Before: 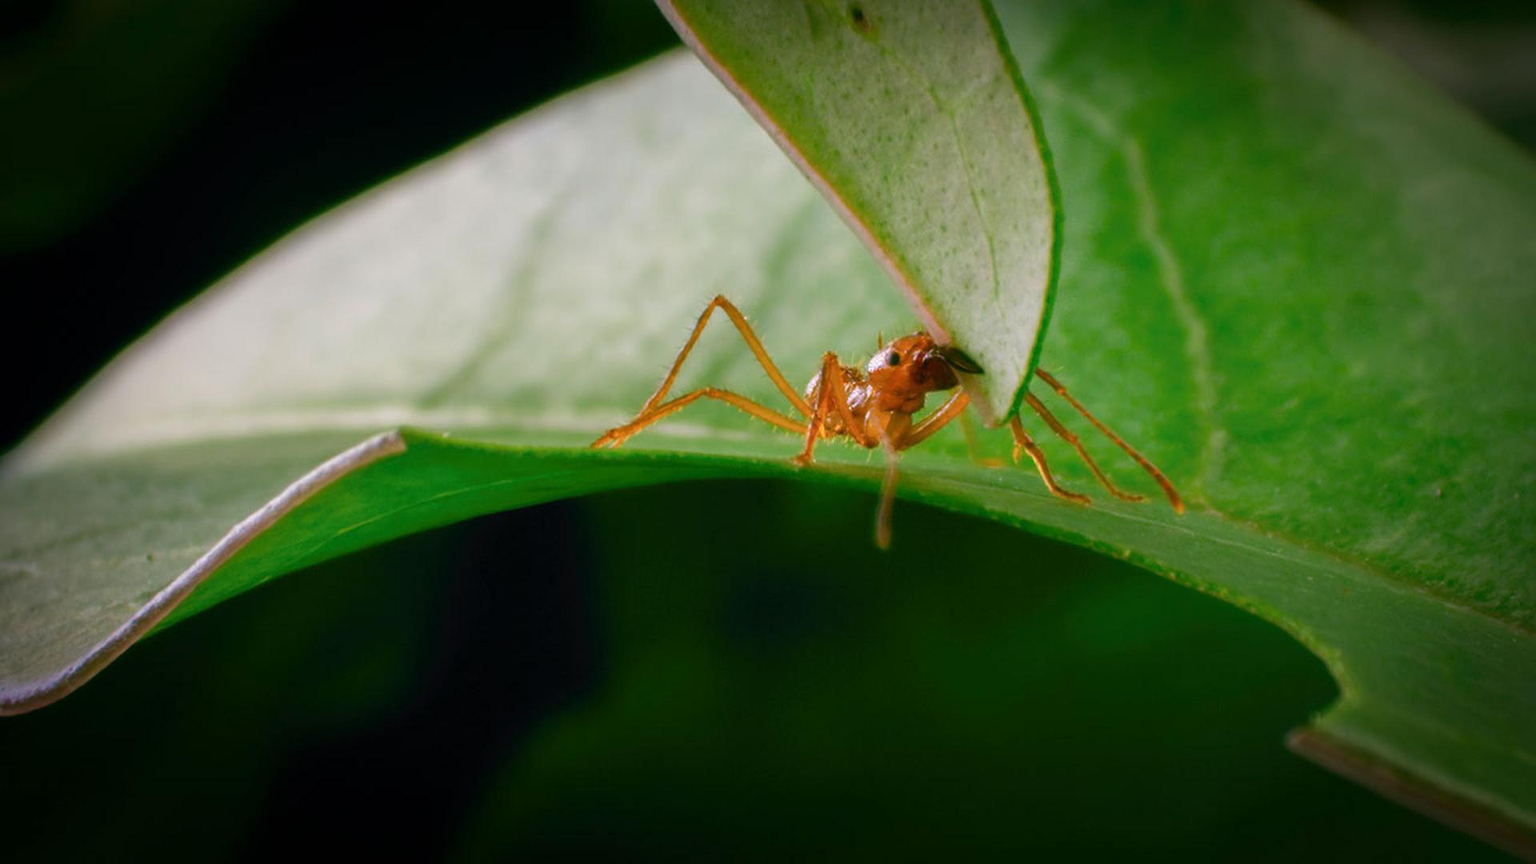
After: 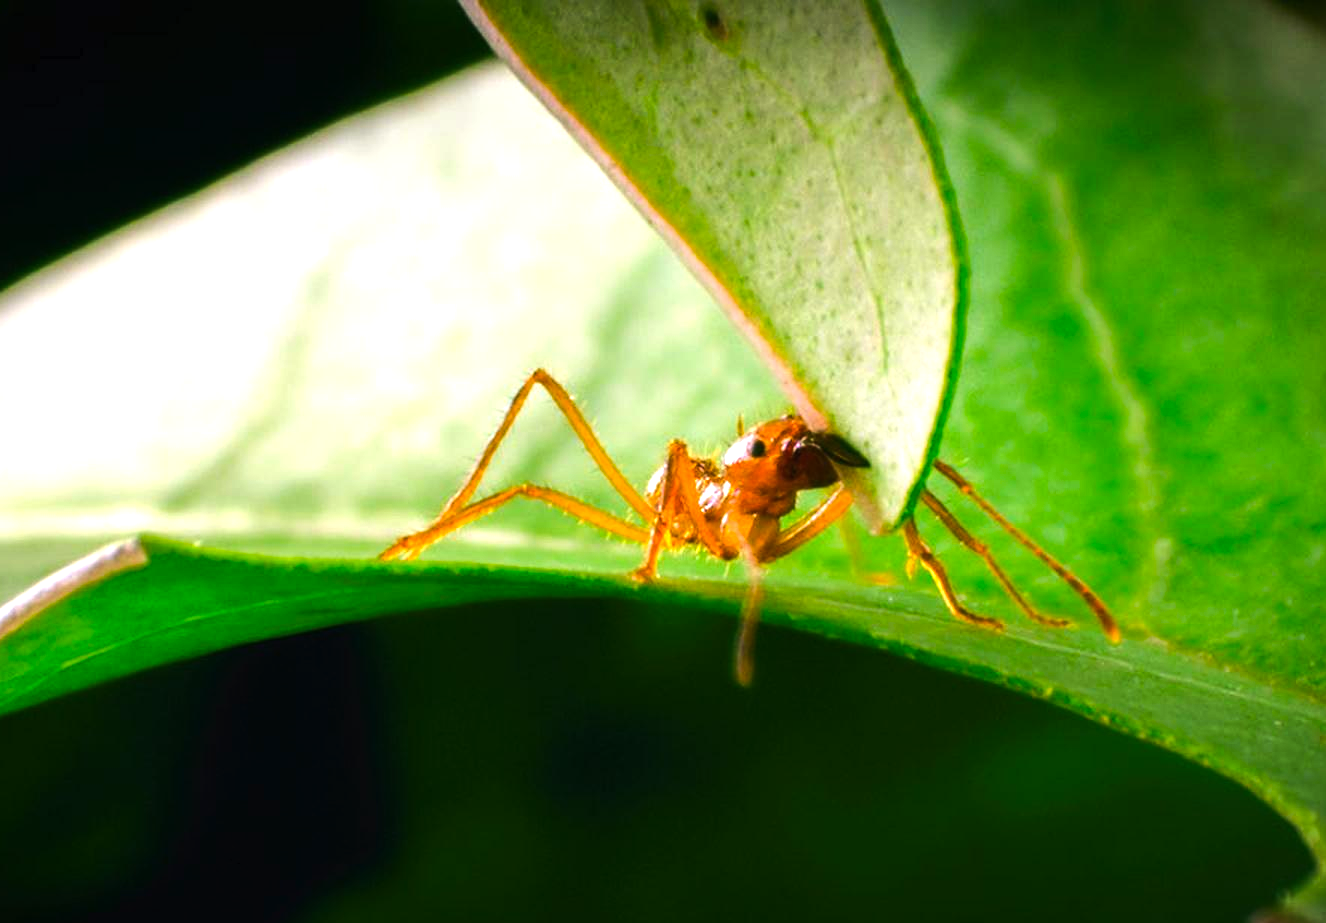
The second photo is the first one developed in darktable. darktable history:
exposure: exposure 0.521 EV, compensate highlight preservation false
color balance rgb: perceptual saturation grading › global saturation 0.868%, perceptual brilliance grading › highlights 18.527%, perceptual brilliance grading › mid-tones 31.682%, perceptual brilliance grading › shadows -31.407%, global vibrance 20%
color correction: highlights a* 0.926, highlights b* 2.74, saturation 1.07
tone curve: curves: ch0 [(0, 0) (0.003, 0.014) (0.011, 0.019) (0.025, 0.029) (0.044, 0.047) (0.069, 0.071) (0.1, 0.101) (0.136, 0.131) (0.177, 0.166) (0.224, 0.212) (0.277, 0.263) (0.335, 0.32) (0.399, 0.387) (0.468, 0.459) (0.543, 0.541) (0.623, 0.626) (0.709, 0.717) (0.801, 0.813) (0.898, 0.909) (1, 1)], color space Lab, linked channels, preserve colors none
crop: left 18.792%, right 12.125%, bottom 14.462%
